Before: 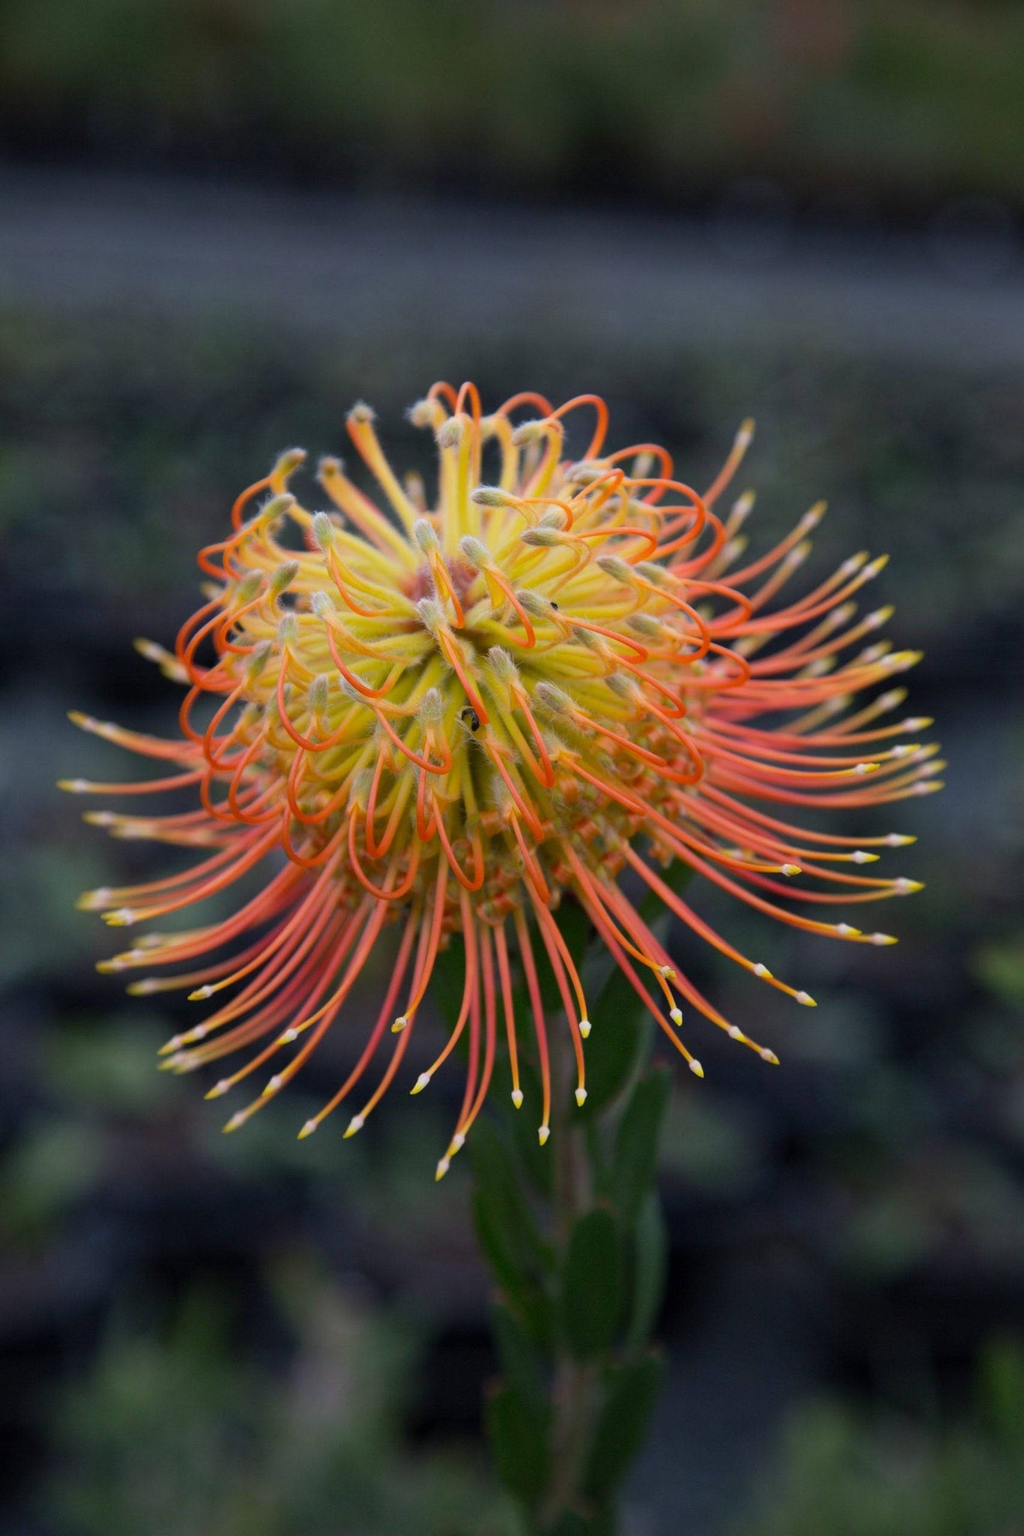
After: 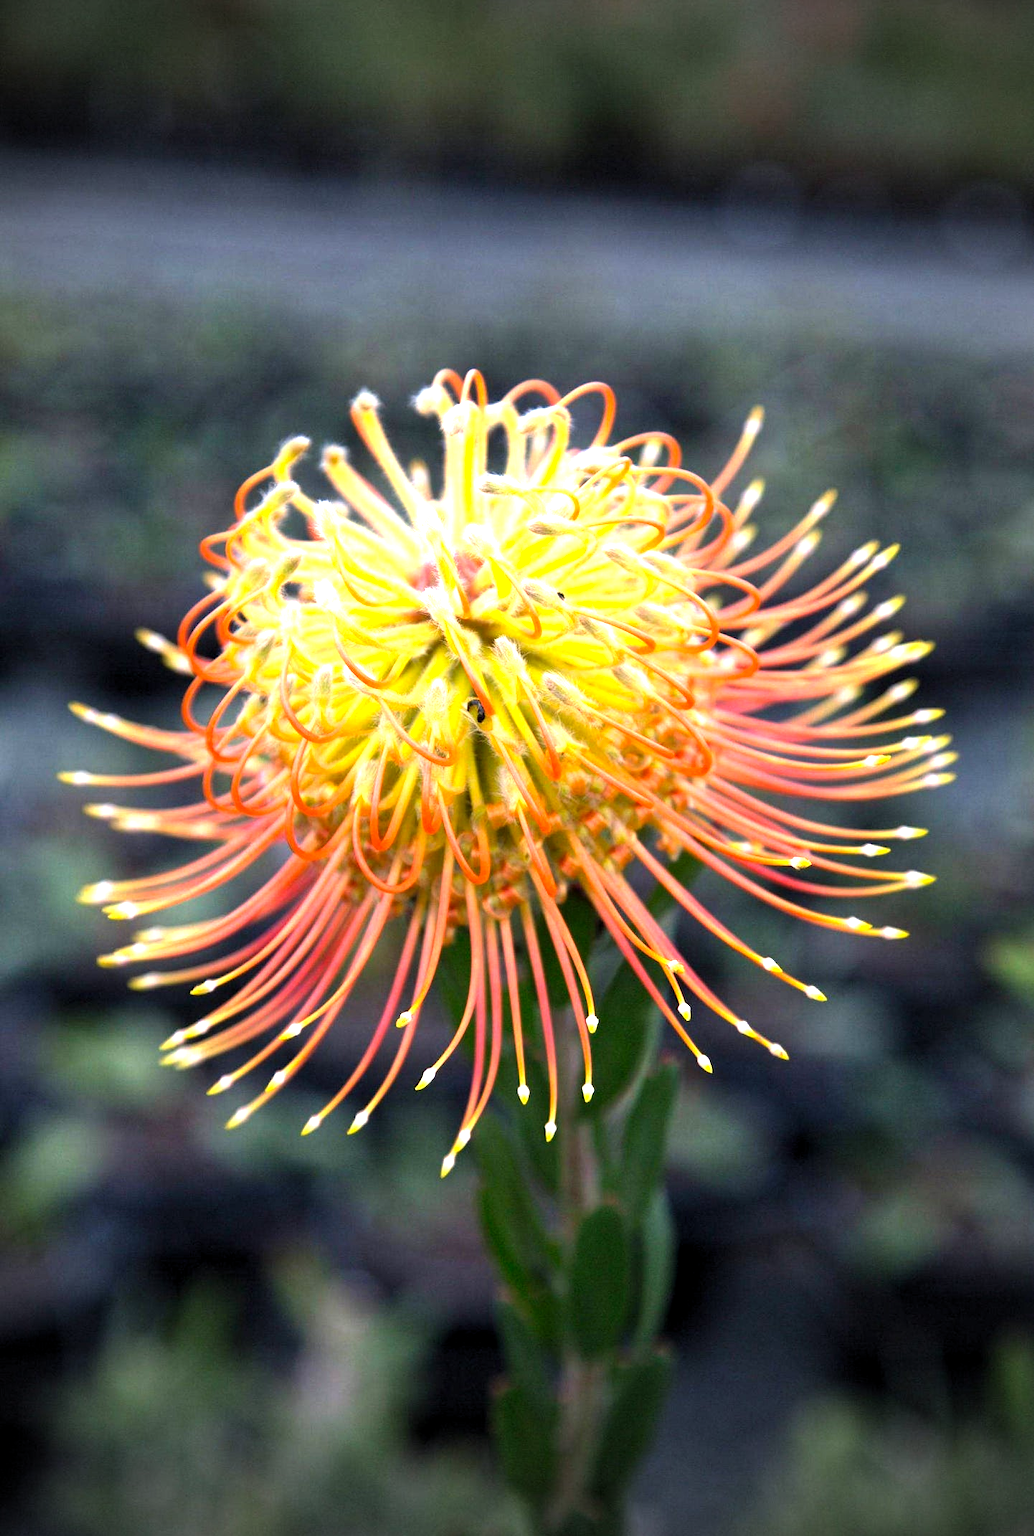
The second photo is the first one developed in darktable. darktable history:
exposure: black level correction 0.001, exposure 0.5 EV, compensate exposure bias true, compensate highlight preservation false
crop: top 1.133%, right 0.086%
vignetting: fall-off start 89.04%, fall-off radius 44.39%, width/height ratio 1.168
levels: levels [0.012, 0.367, 0.697]
